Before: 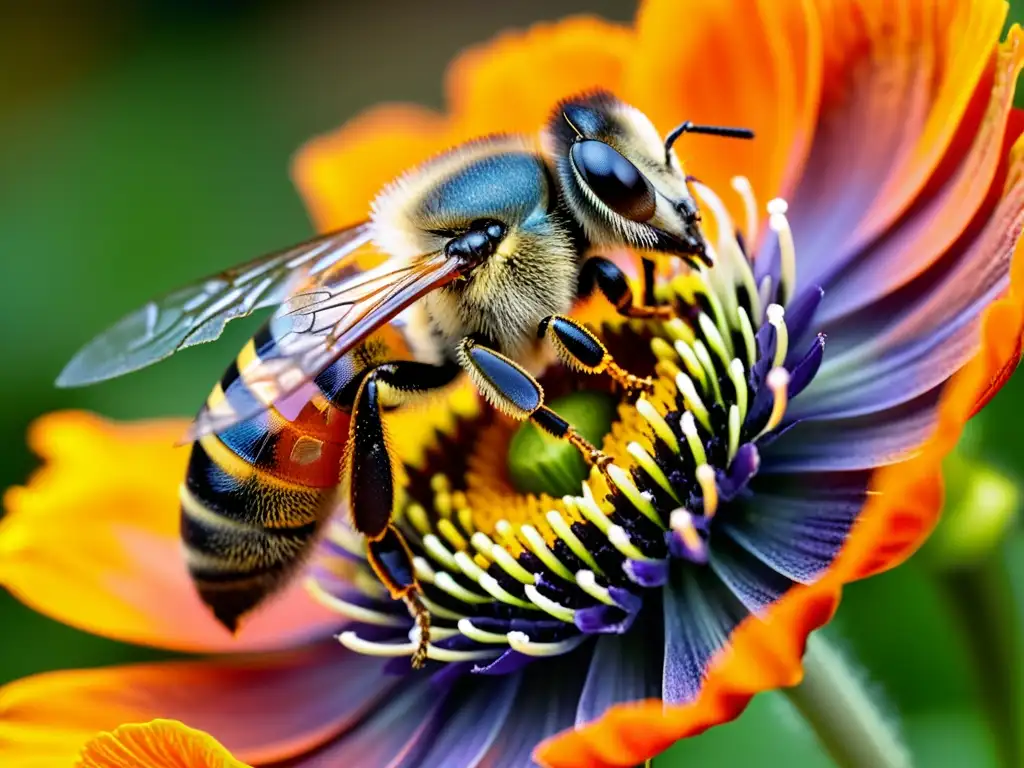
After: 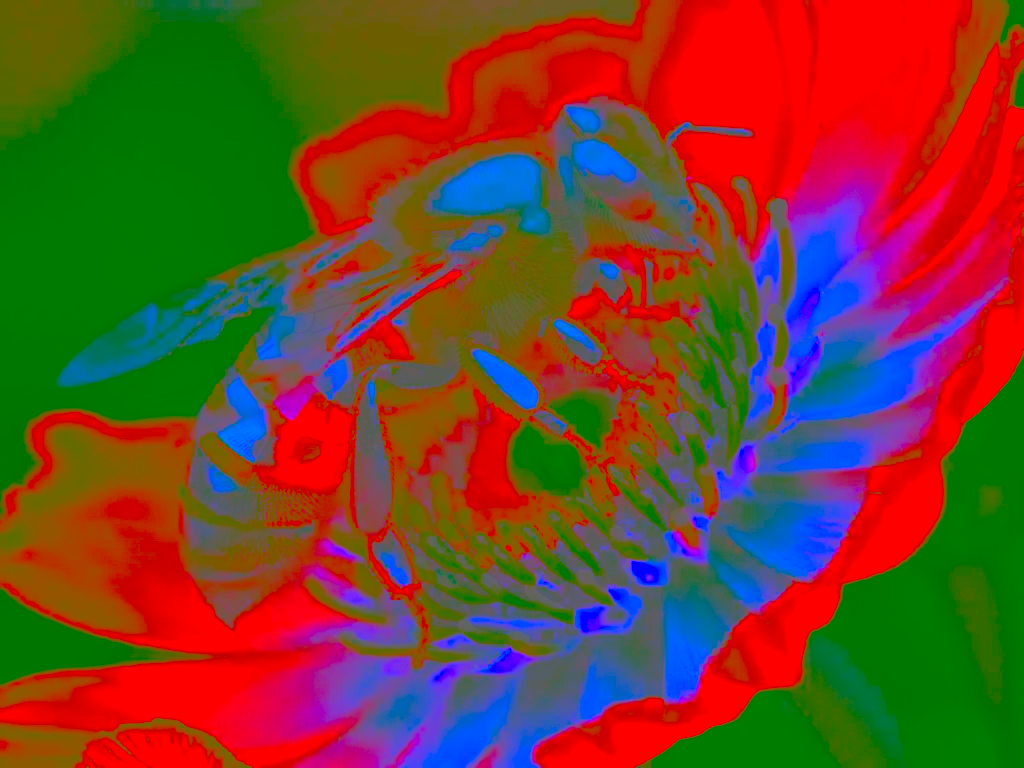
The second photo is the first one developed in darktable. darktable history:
sharpen: on, module defaults
exposure: black level correction 0, exposure 1.97 EV, compensate highlight preservation false
contrast brightness saturation: contrast -0.982, brightness -0.16, saturation 0.747
